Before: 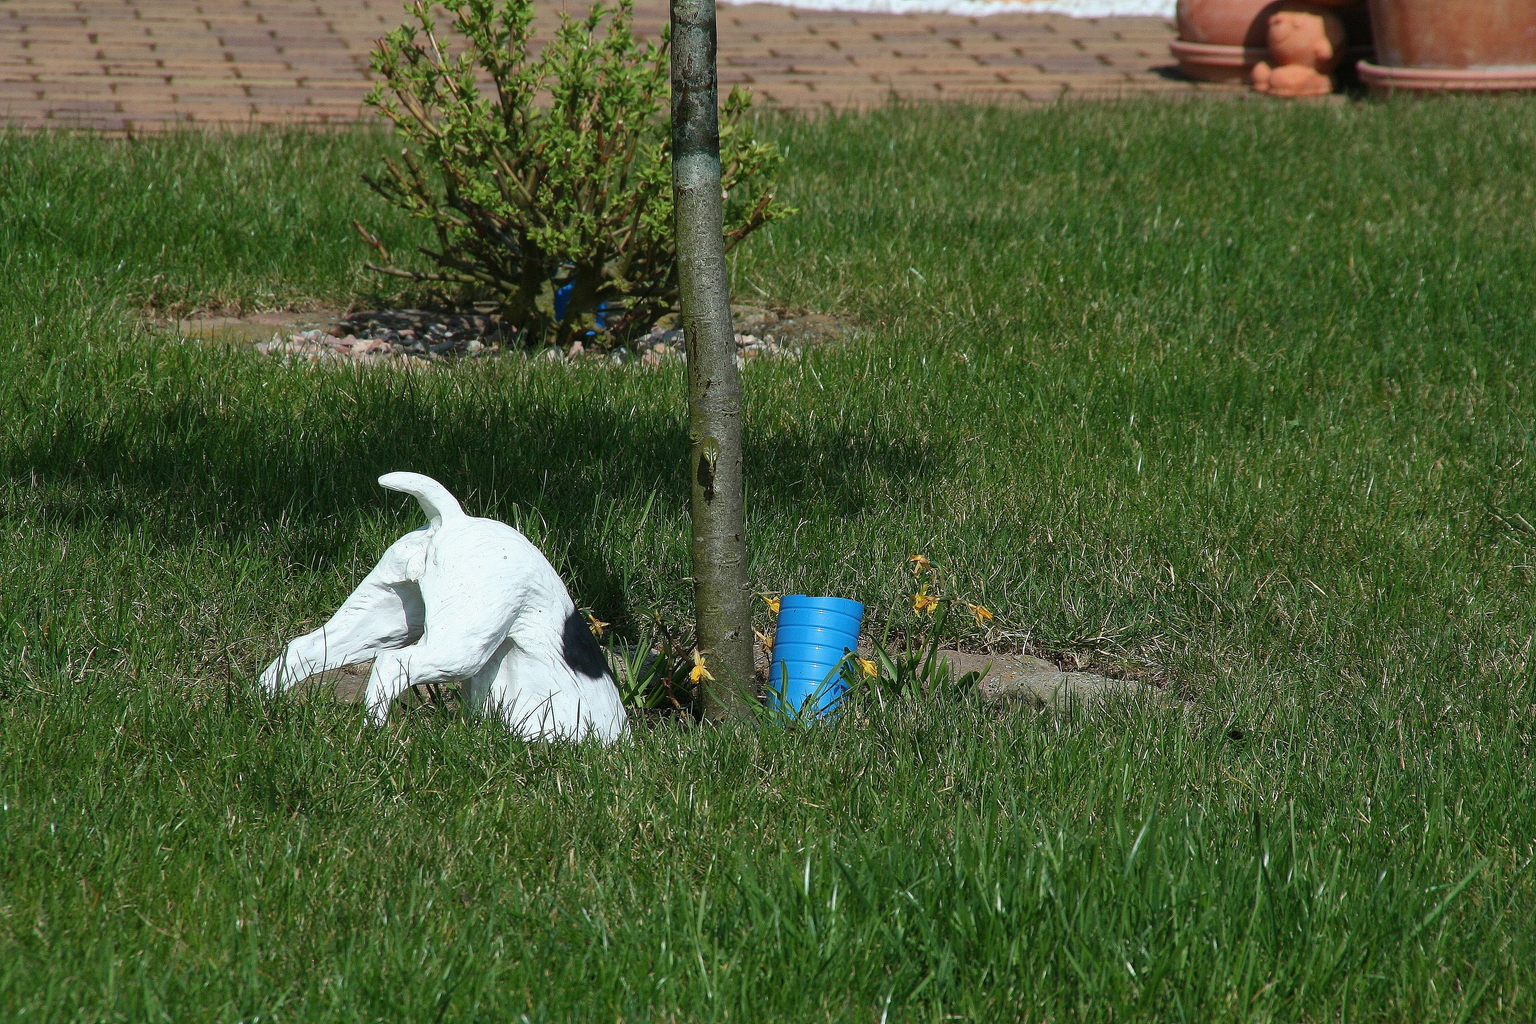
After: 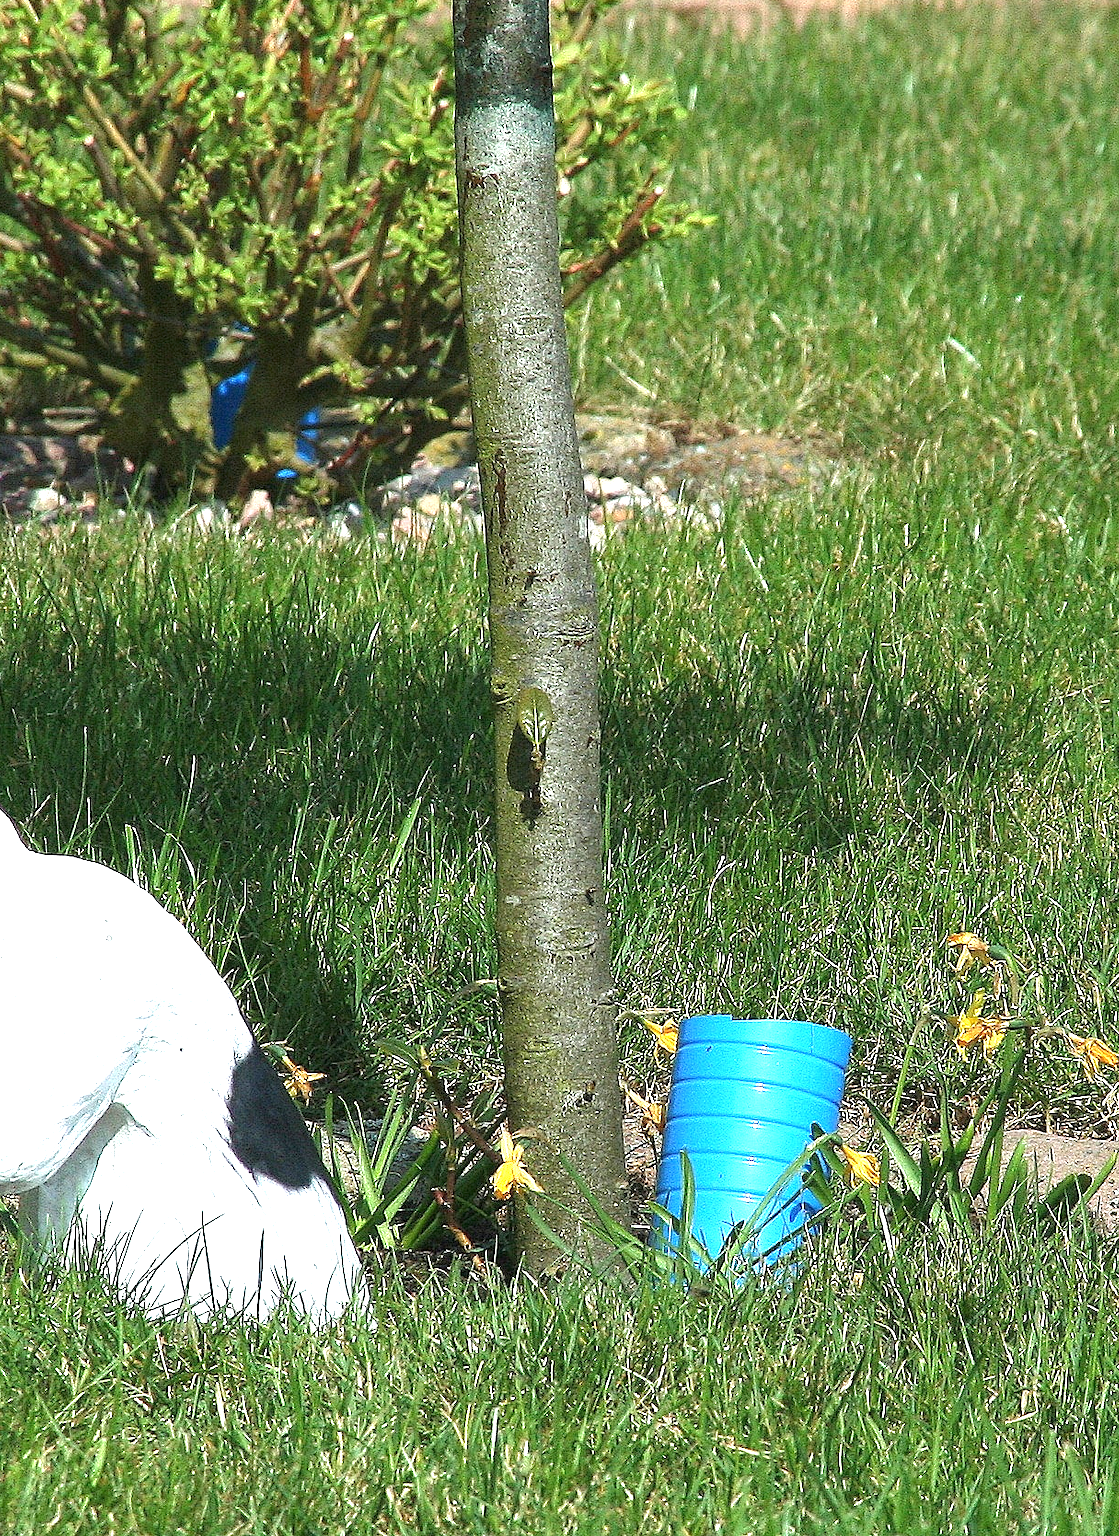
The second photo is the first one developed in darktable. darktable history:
exposure: black level correction 0, exposure 1.5 EV, compensate exposure bias true, compensate highlight preservation false
crop and rotate: left 29.476%, top 10.214%, right 35.32%, bottom 17.333%
